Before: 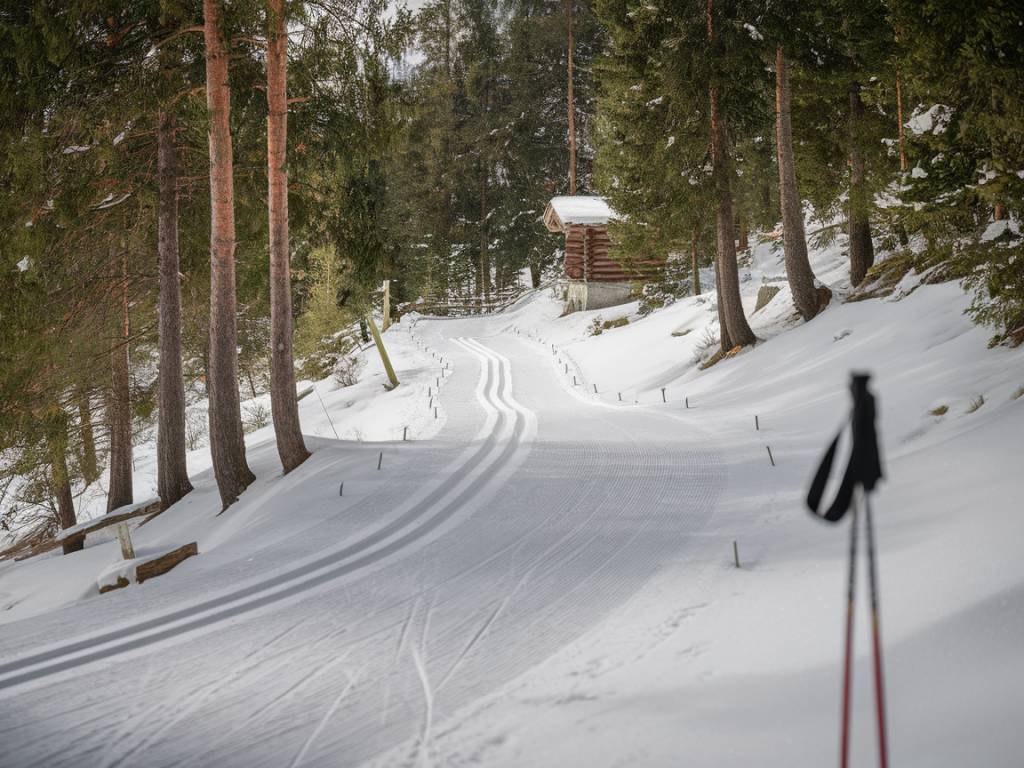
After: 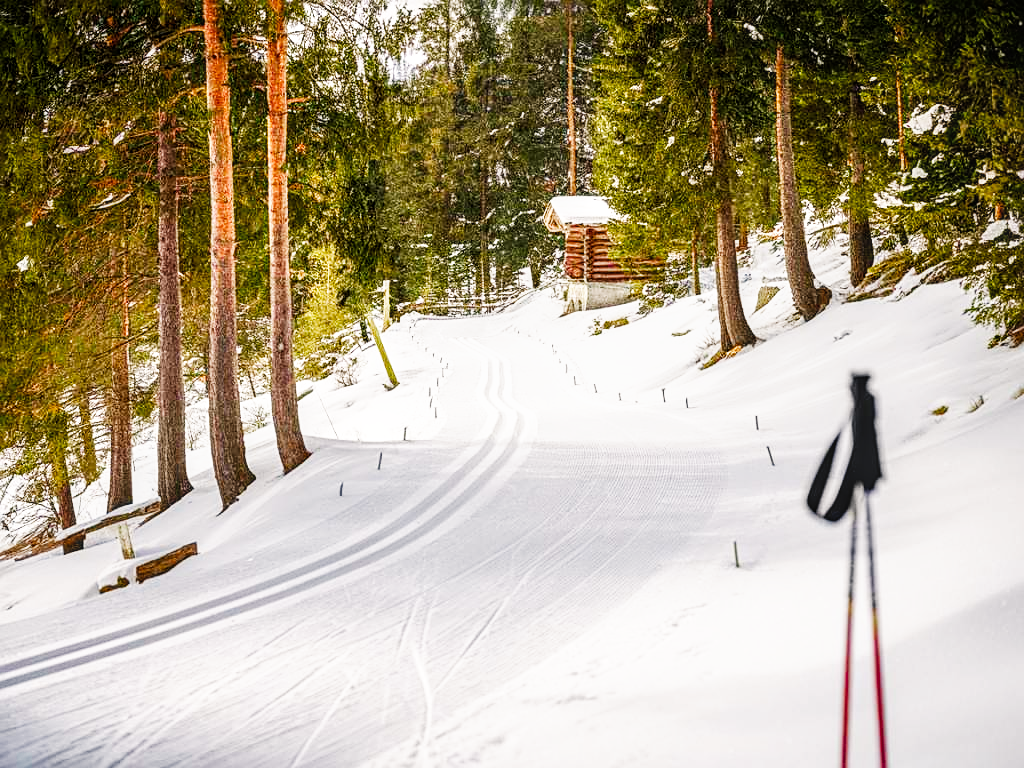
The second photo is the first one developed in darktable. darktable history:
local contrast: on, module defaults
sharpen: amount 0.497
color balance rgb: highlights gain › chroma 1.603%, highlights gain › hue 57.53°, perceptual saturation grading › global saturation 20%, perceptual saturation grading › highlights -25.508%, perceptual saturation grading › shadows 49.312%, global vibrance 14.224%
base curve: curves: ch0 [(0, 0) (0.007, 0.004) (0.027, 0.03) (0.046, 0.07) (0.207, 0.54) (0.442, 0.872) (0.673, 0.972) (1, 1)], exposure shift 0.584, preserve colors none
